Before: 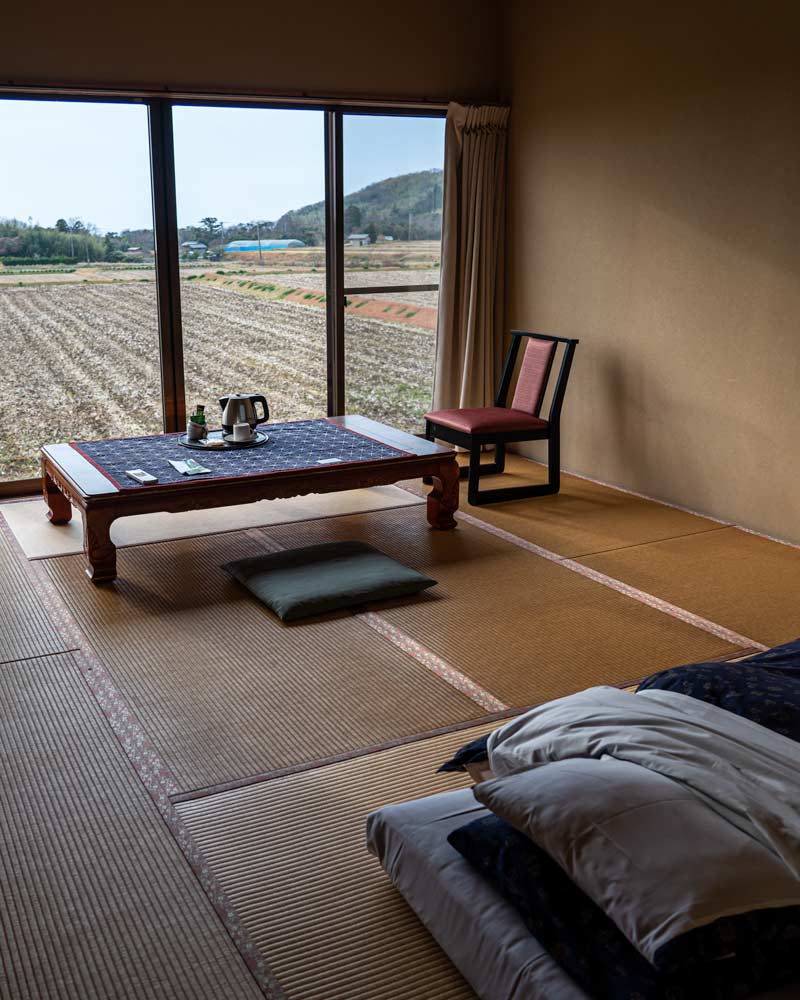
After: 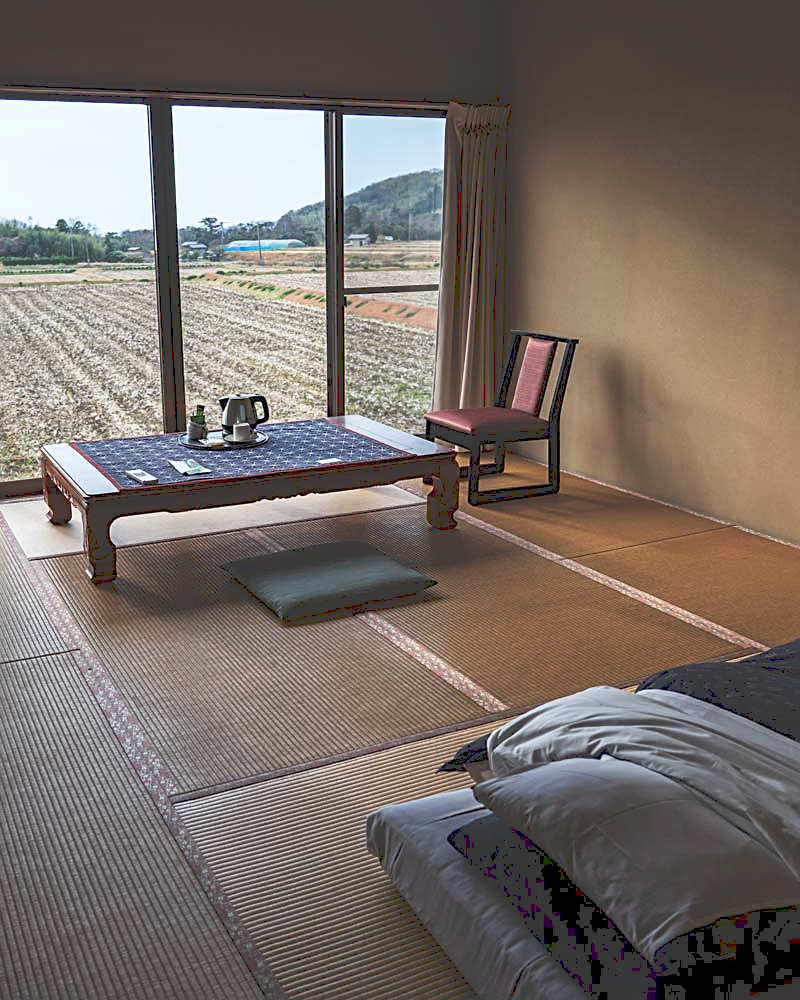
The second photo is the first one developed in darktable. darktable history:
sharpen: on, module defaults
tone curve: curves: ch0 [(0, 0) (0.003, 0.224) (0.011, 0.229) (0.025, 0.234) (0.044, 0.242) (0.069, 0.249) (0.1, 0.256) (0.136, 0.265) (0.177, 0.285) (0.224, 0.304) (0.277, 0.337) (0.335, 0.385) (0.399, 0.435) (0.468, 0.507) (0.543, 0.59) (0.623, 0.674) (0.709, 0.763) (0.801, 0.852) (0.898, 0.931) (1, 1)], preserve colors none
white balance: emerald 1
